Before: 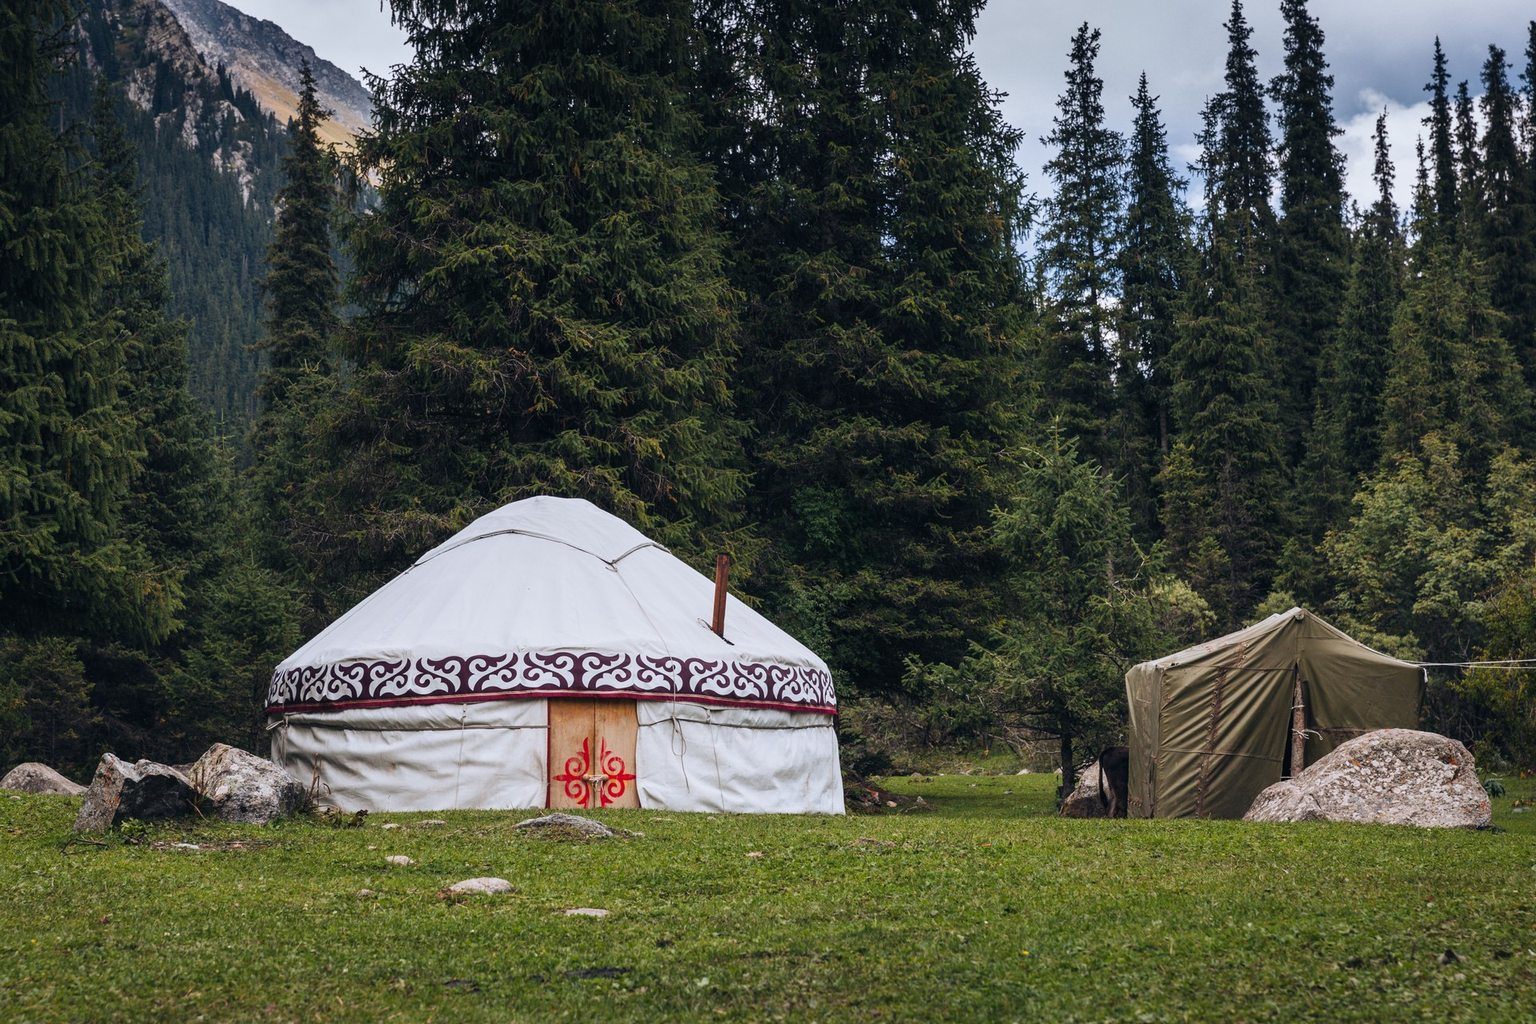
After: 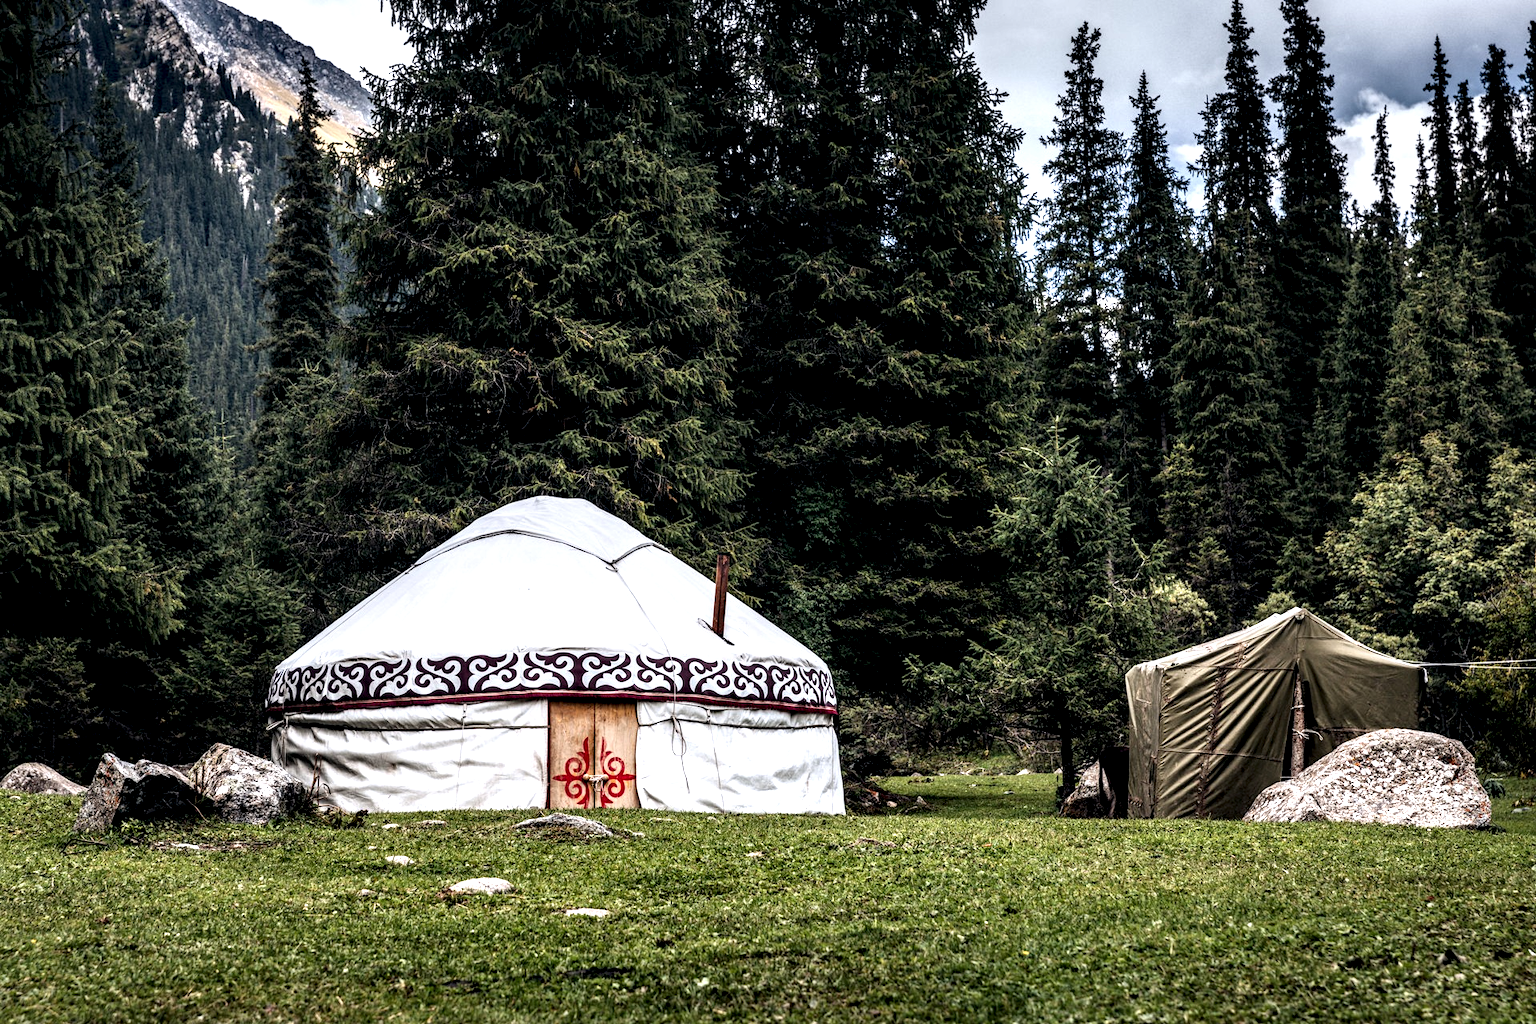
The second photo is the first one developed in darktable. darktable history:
local contrast: shadows 168%, detail 225%
